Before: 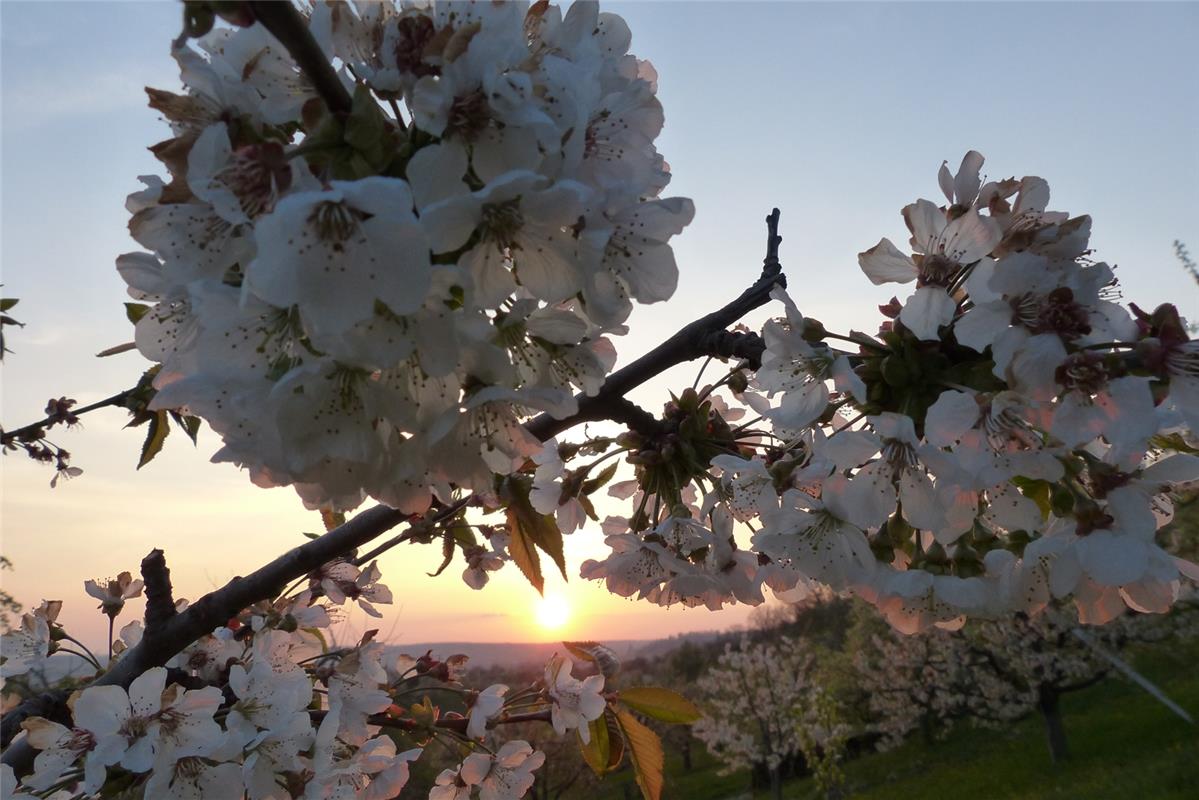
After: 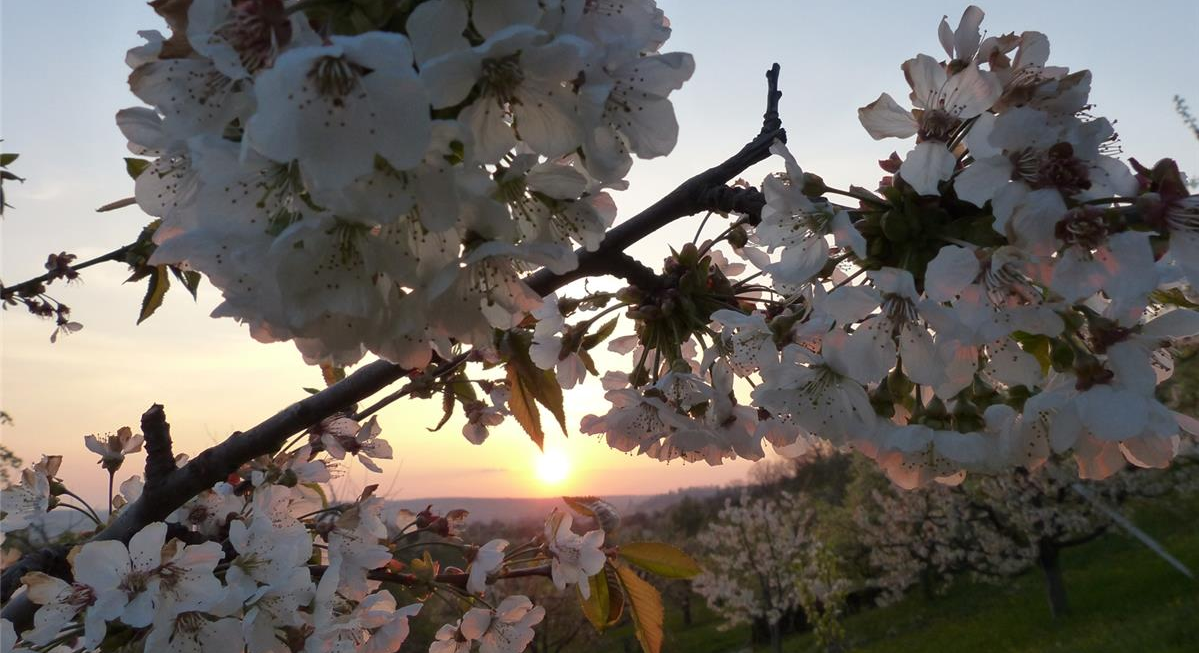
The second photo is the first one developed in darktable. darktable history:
crop and rotate: top 18.344%
